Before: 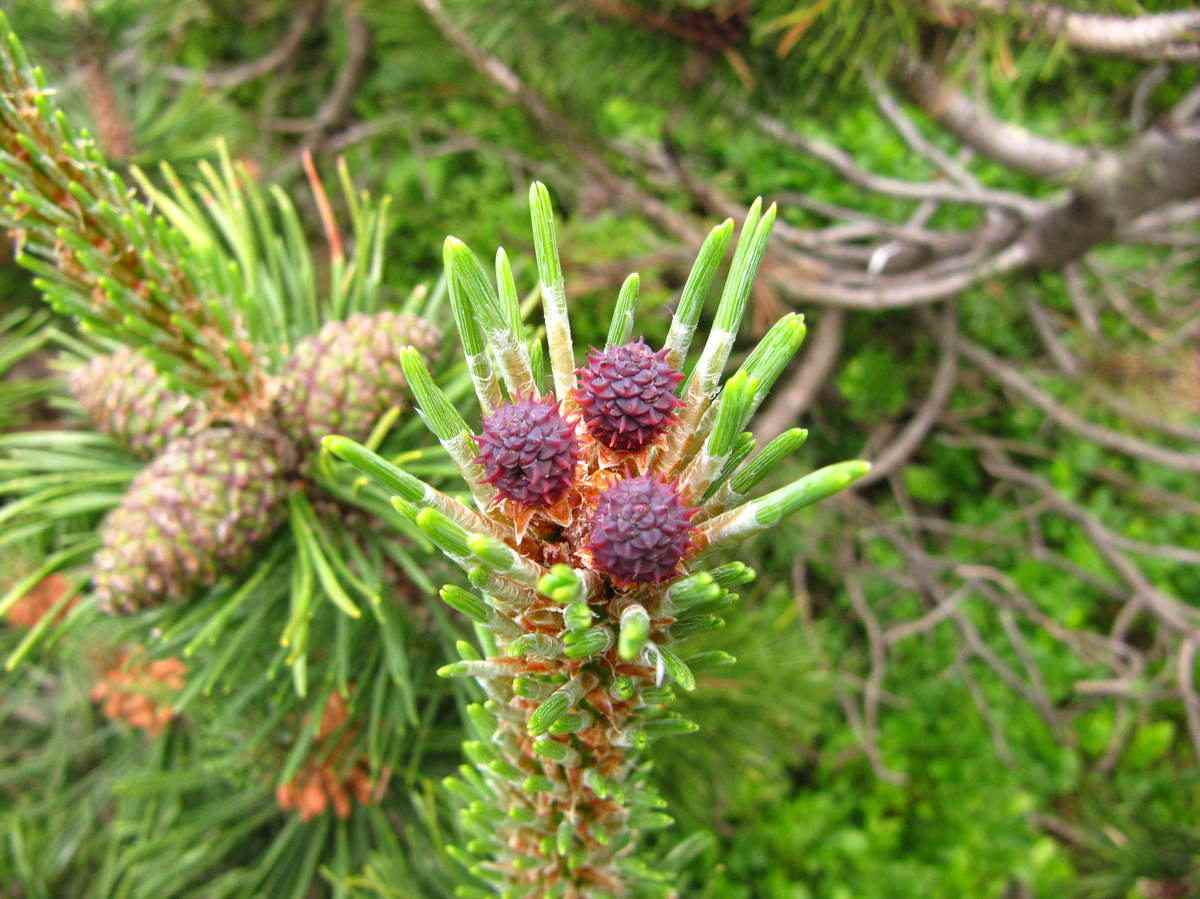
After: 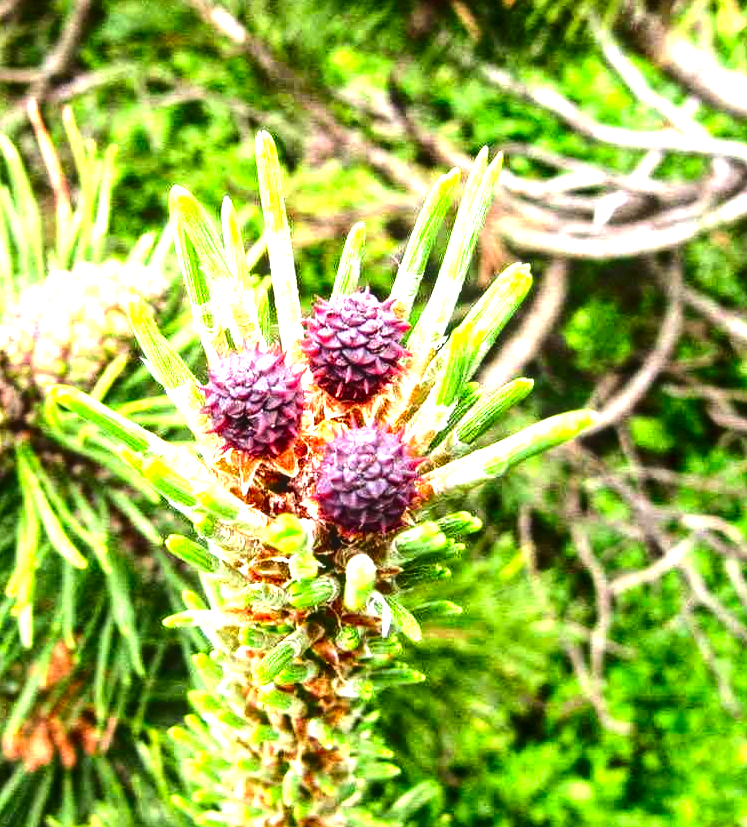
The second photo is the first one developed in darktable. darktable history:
exposure: black level correction 0, exposure 0.703 EV, compensate highlight preservation false
tone equalizer: -8 EV -1.11 EV, -7 EV -1.05 EV, -6 EV -0.862 EV, -5 EV -0.588 EV, -3 EV 0.584 EV, -2 EV 0.859 EV, -1 EV 1.01 EV, +0 EV 1.06 EV, edges refinement/feathering 500, mask exposure compensation -1.57 EV, preserve details no
crop and rotate: left 22.877%, top 5.622%, right 14.84%, bottom 2.355%
local contrast: on, module defaults
color correction: highlights a* -0.159, highlights b* 0.134
contrast brightness saturation: contrast 0.13, brightness -0.222, saturation 0.147
color zones: curves: ch0 [(0.068, 0.464) (0.25, 0.5) (0.48, 0.508) (0.75, 0.536) (0.886, 0.476) (0.967, 0.456)]; ch1 [(0.066, 0.456) (0.25, 0.5) (0.616, 0.508) (0.746, 0.56) (0.934, 0.444)]
